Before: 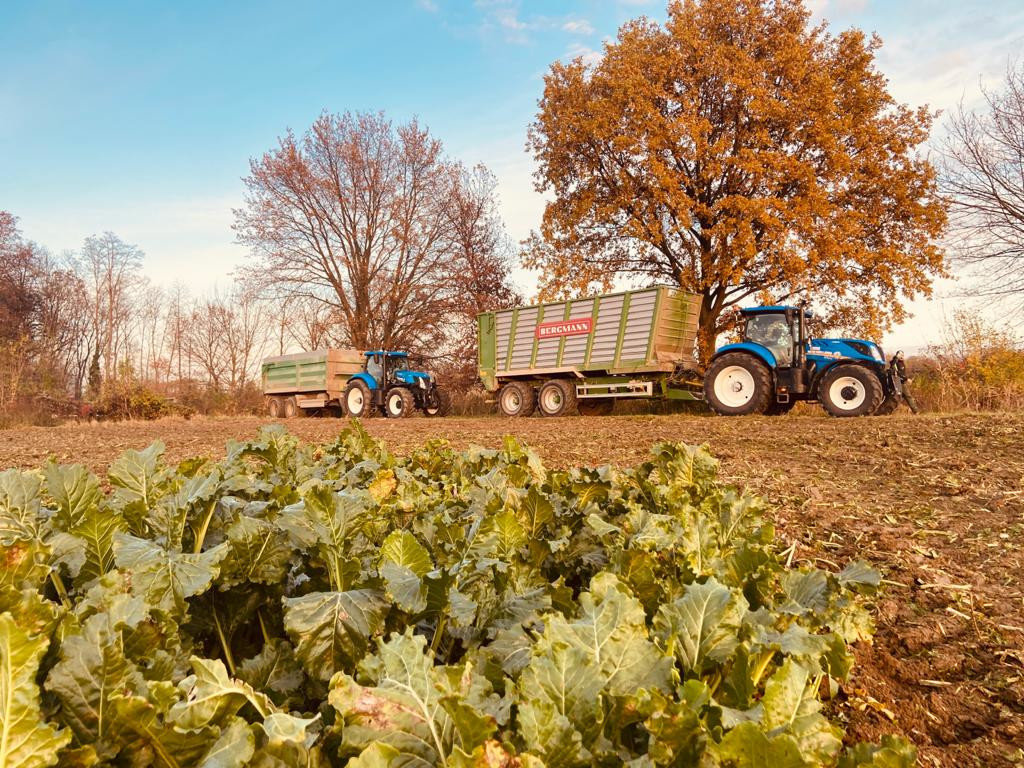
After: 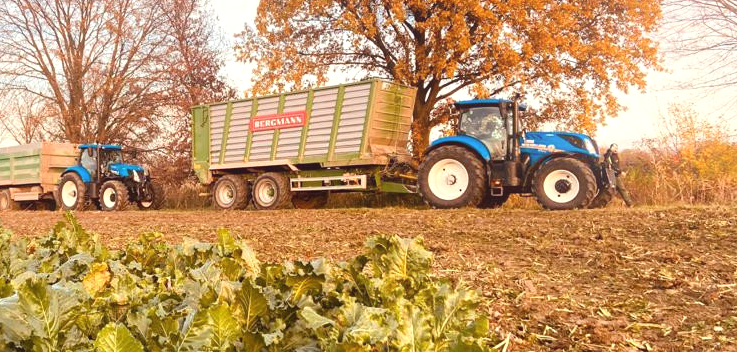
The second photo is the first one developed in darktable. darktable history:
crop and rotate: left 27.938%, top 27.046%, bottom 27.046%
exposure: exposure 0.3 EV, compensate highlight preservation false
bloom: size 15%, threshold 97%, strength 7%
